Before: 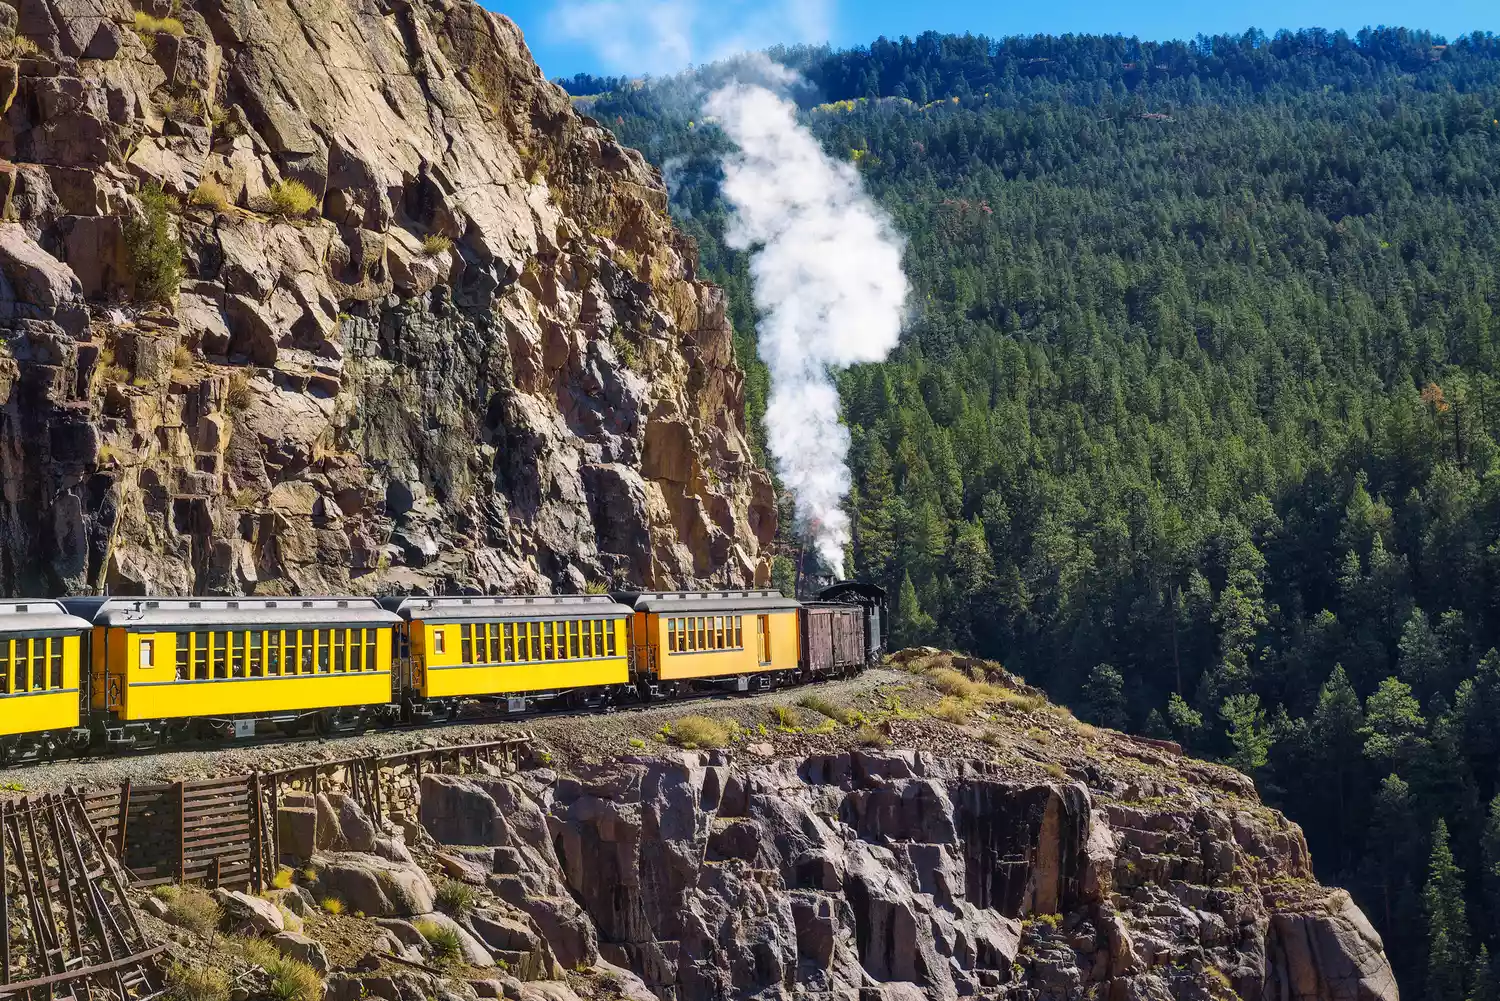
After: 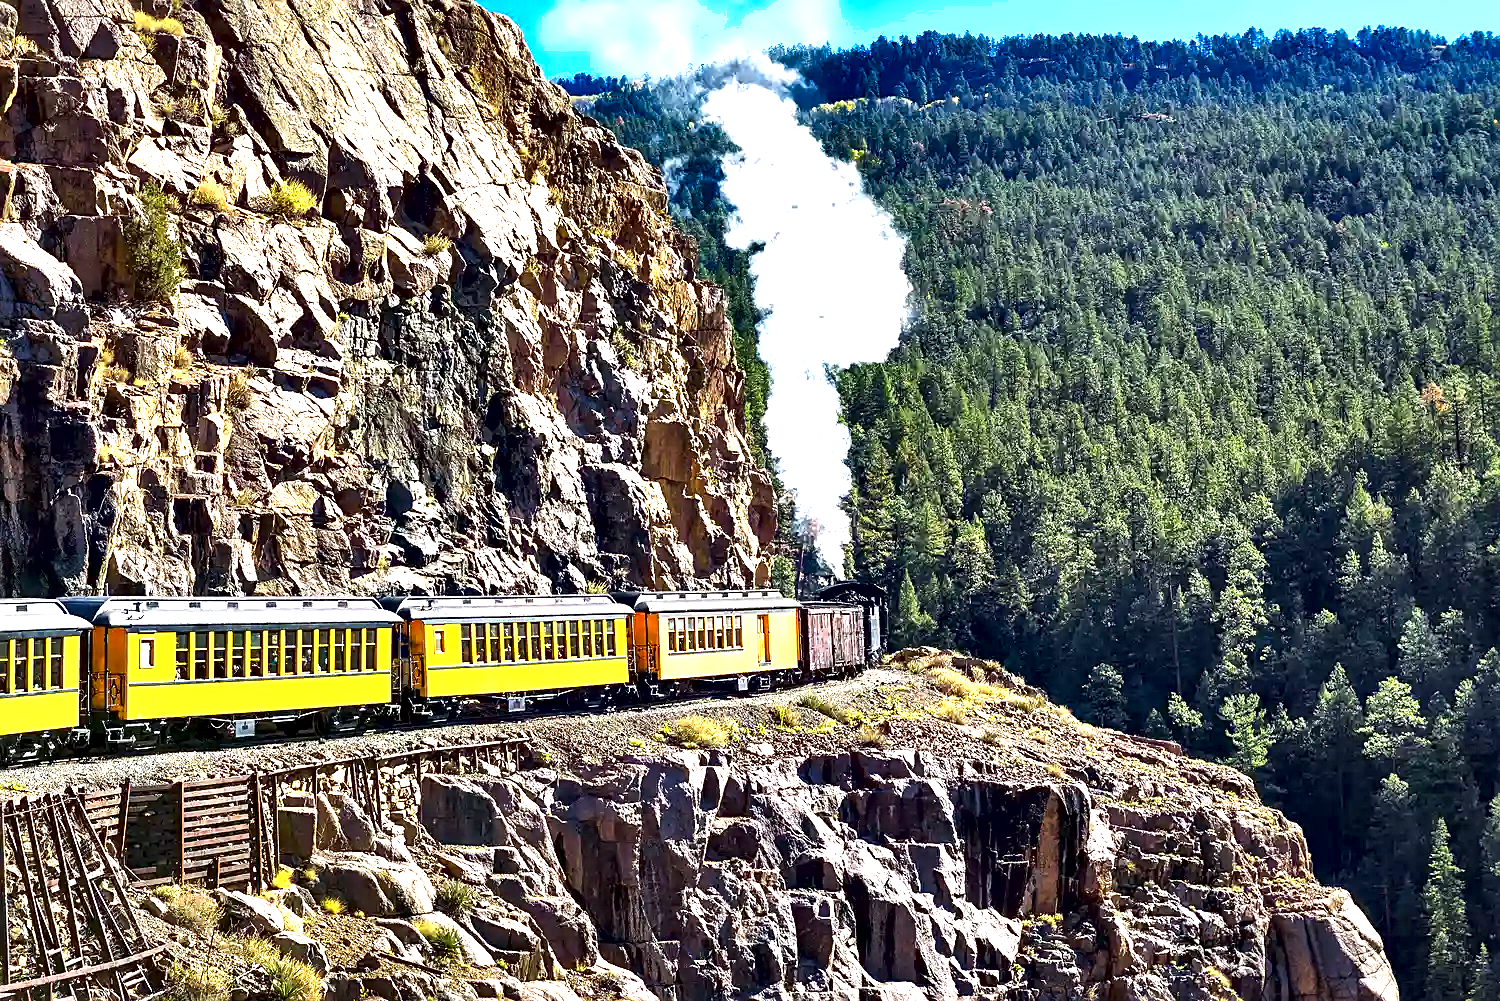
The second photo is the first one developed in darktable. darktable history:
shadows and highlights: shadows 33, highlights -46.63, compress 49.54%, soften with gaussian
sharpen: on, module defaults
contrast equalizer: y [[0.6 ×6], [0.55 ×6], [0 ×6], [0 ×6], [0 ×6]]
exposure: black level correction 0, exposure 1 EV, compensate exposure bias true, compensate highlight preservation false
